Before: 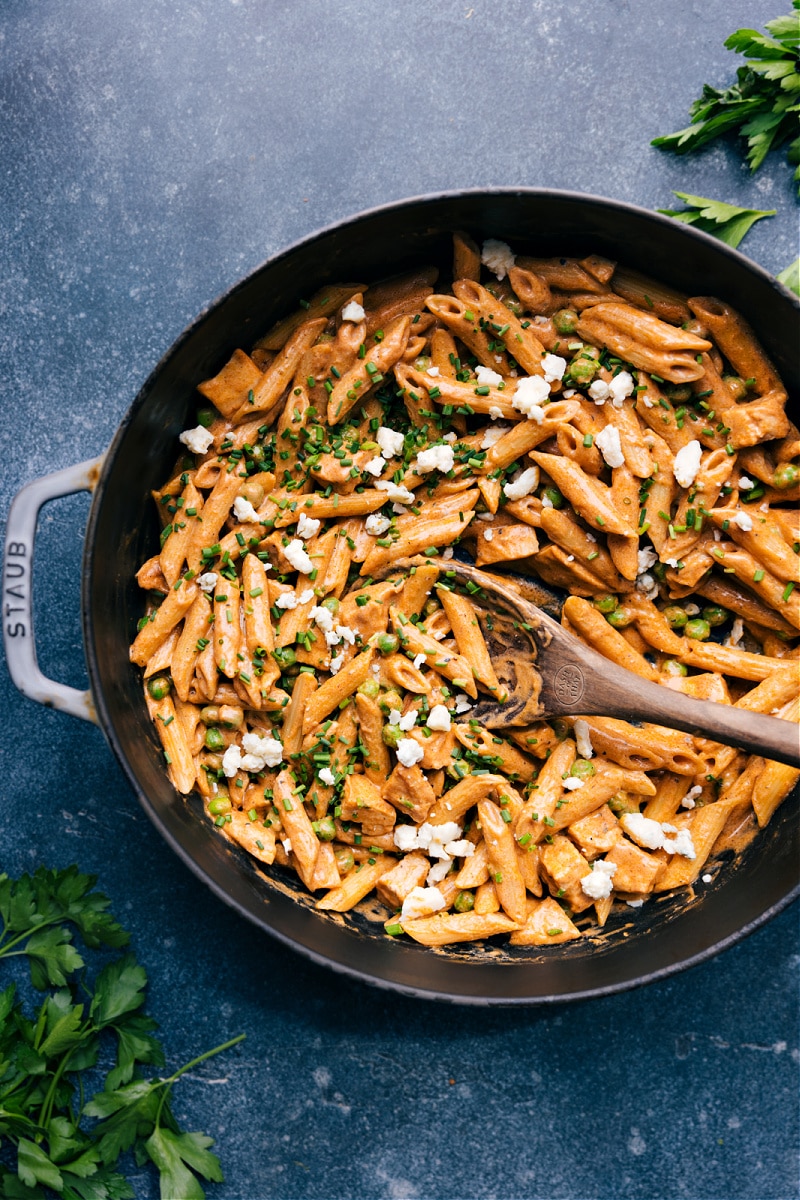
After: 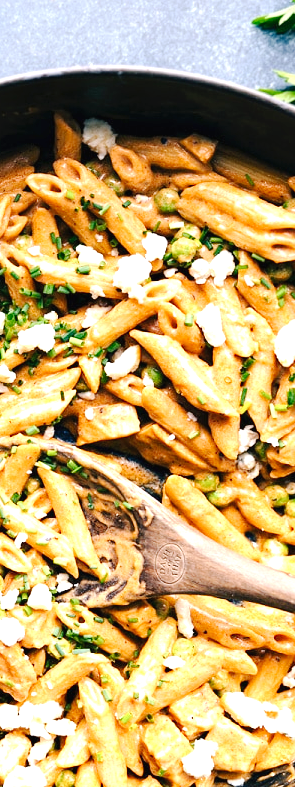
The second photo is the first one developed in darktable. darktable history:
exposure: black level correction 0, exposure 1.1 EV, compensate exposure bias true, compensate highlight preservation false
crop and rotate: left 49.936%, top 10.094%, right 13.136%, bottom 24.256%
tone curve: curves: ch0 [(0, 0) (0.003, 0.012) (0.011, 0.02) (0.025, 0.032) (0.044, 0.046) (0.069, 0.06) (0.1, 0.09) (0.136, 0.133) (0.177, 0.182) (0.224, 0.247) (0.277, 0.316) (0.335, 0.396) (0.399, 0.48) (0.468, 0.568) (0.543, 0.646) (0.623, 0.717) (0.709, 0.777) (0.801, 0.846) (0.898, 0.912) (1, 1)], preserve colors none
